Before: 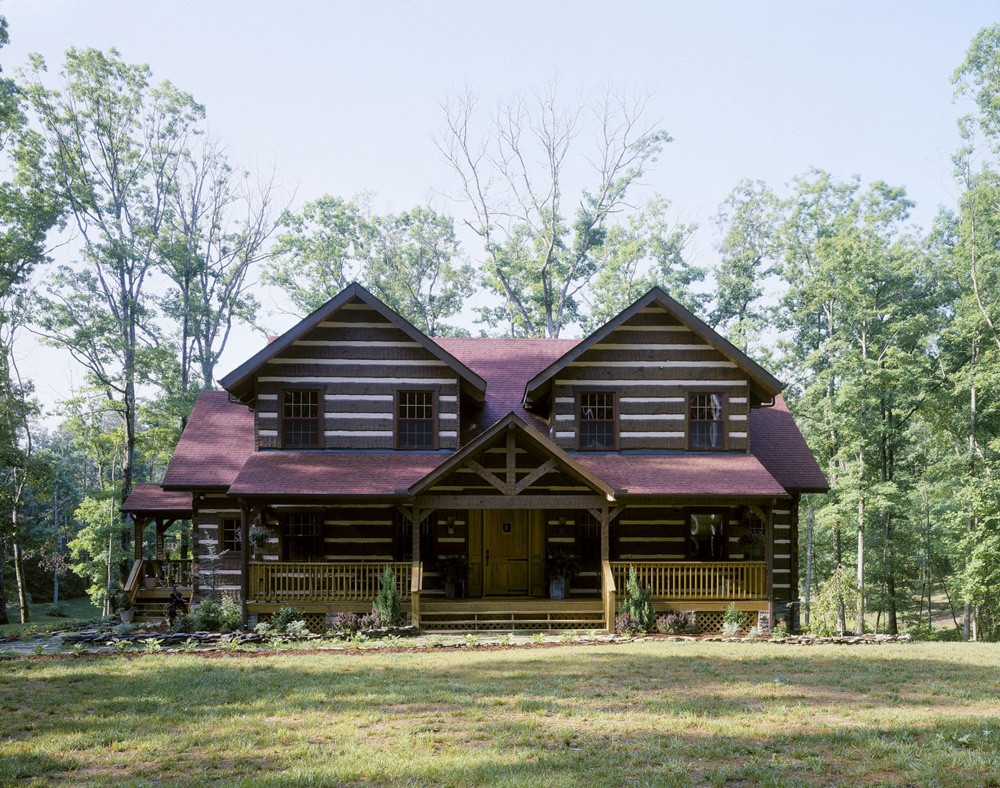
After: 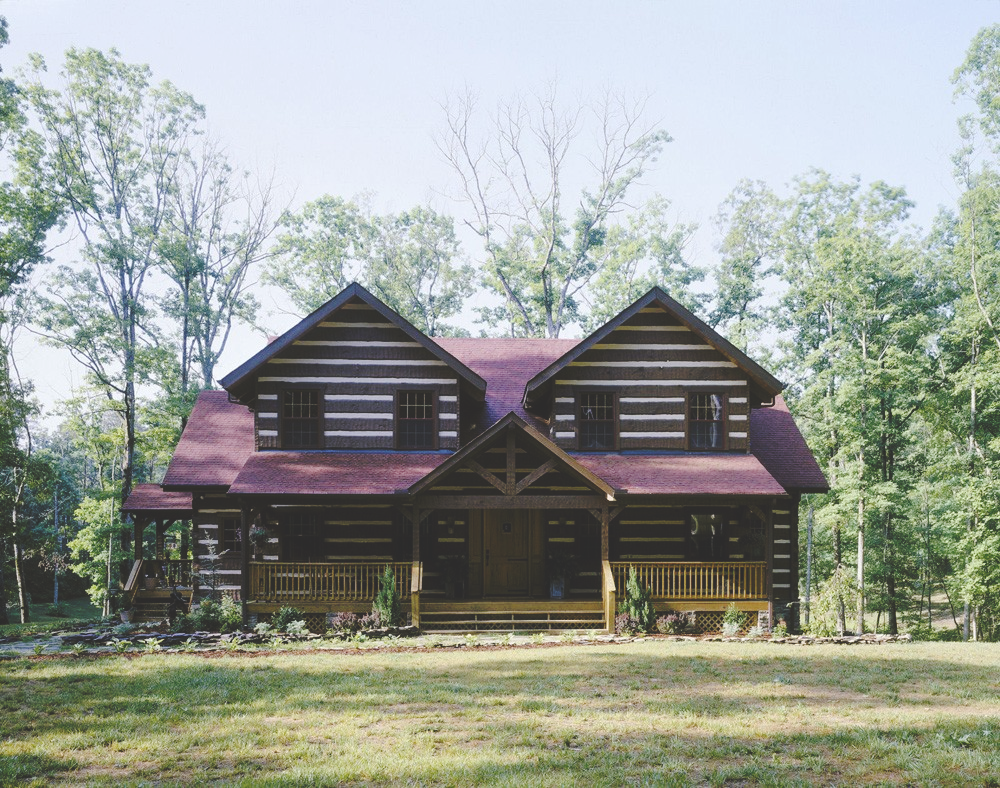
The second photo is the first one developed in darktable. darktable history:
tone equalizer: on, module defaults
base curve: curves: ch0 [(0, 0.024) (0.055, 0.065) (0.121, 0.166) (0.236, 0.319) (0.693, 0.726) (1, 1)], preserve colors none
